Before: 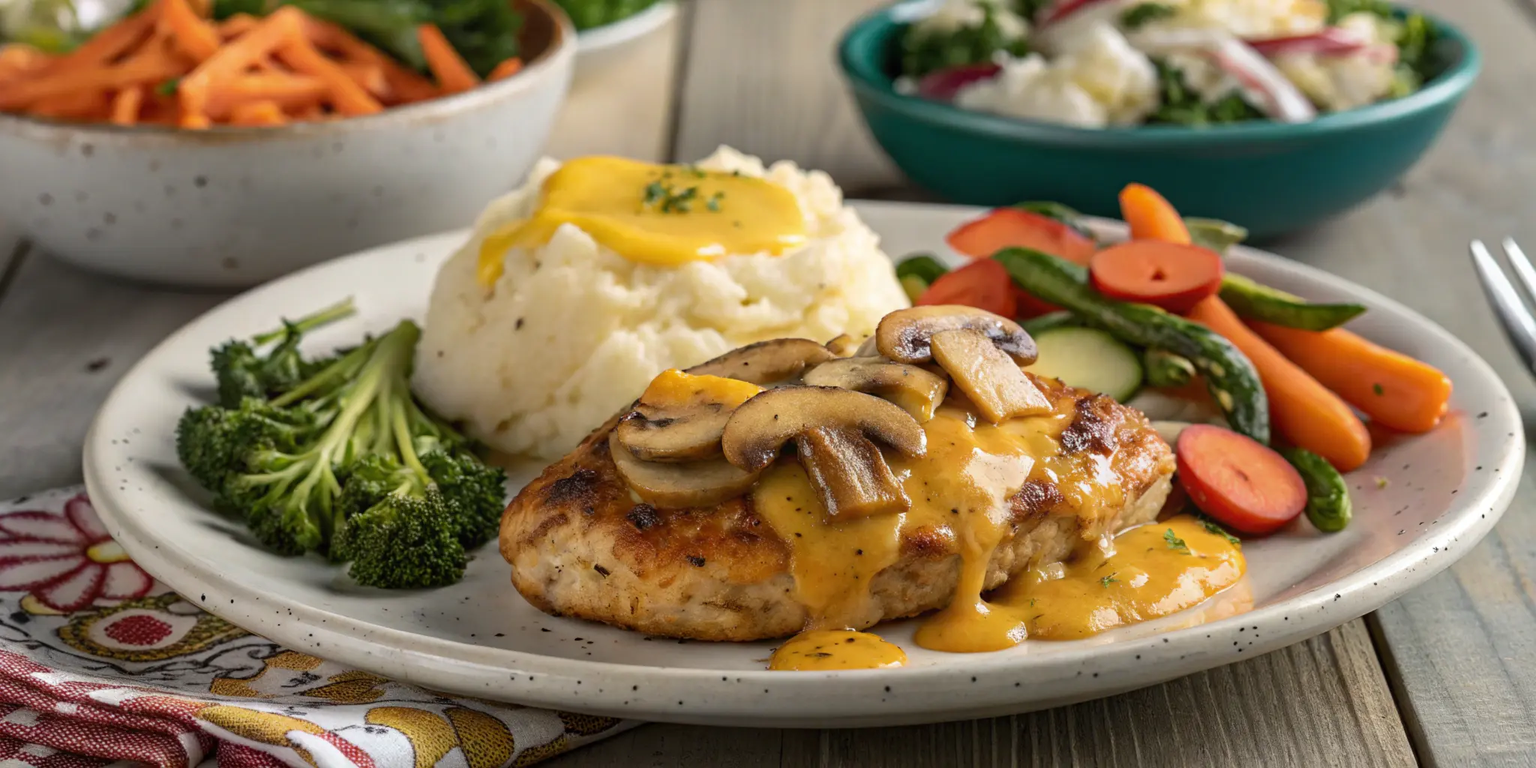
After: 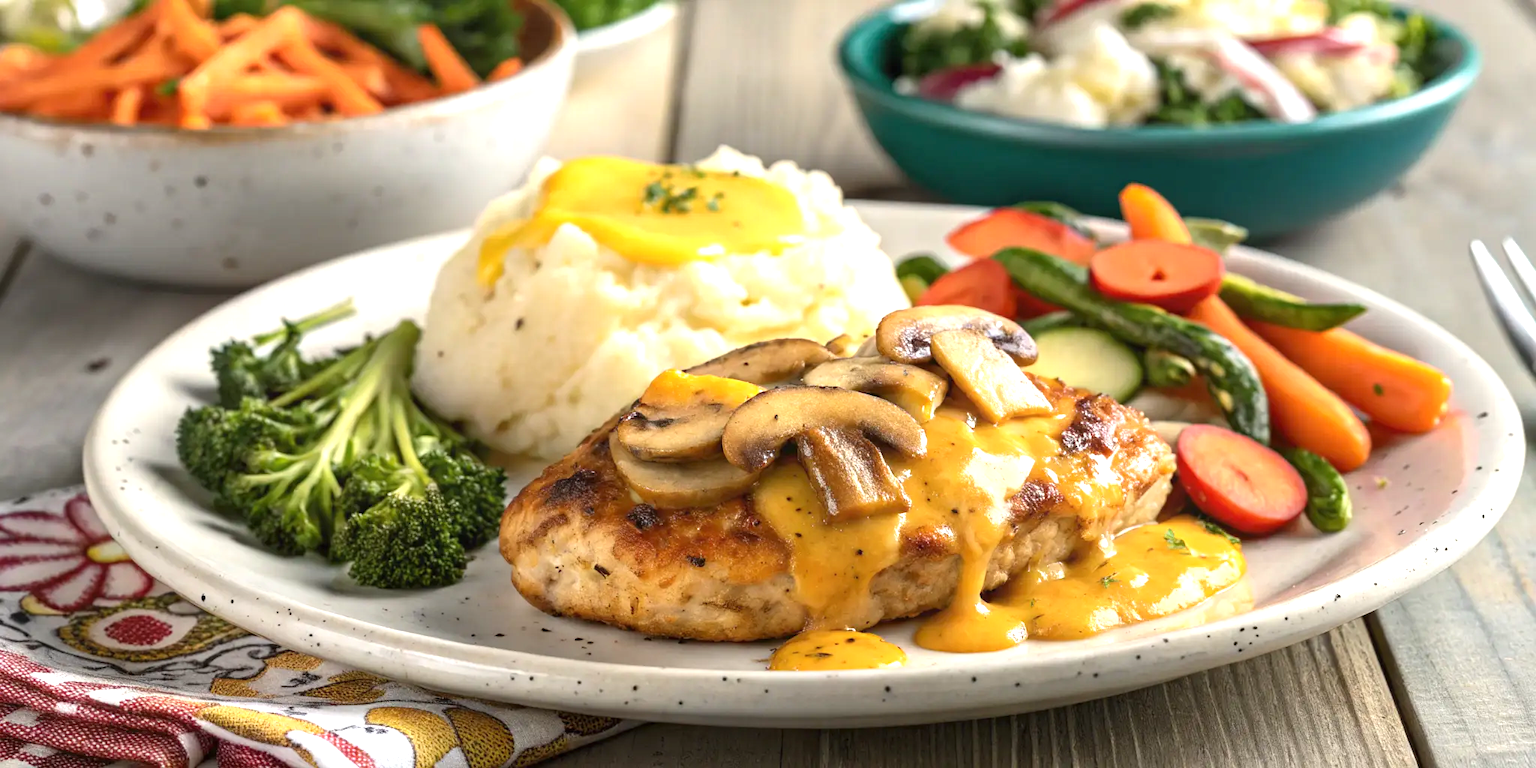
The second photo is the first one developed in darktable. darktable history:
tone equalizer: on, module defaults
exposure: black level correction 0, exposure 0.877 EV, compensate exposure bias true, compensate highlight preservation false
